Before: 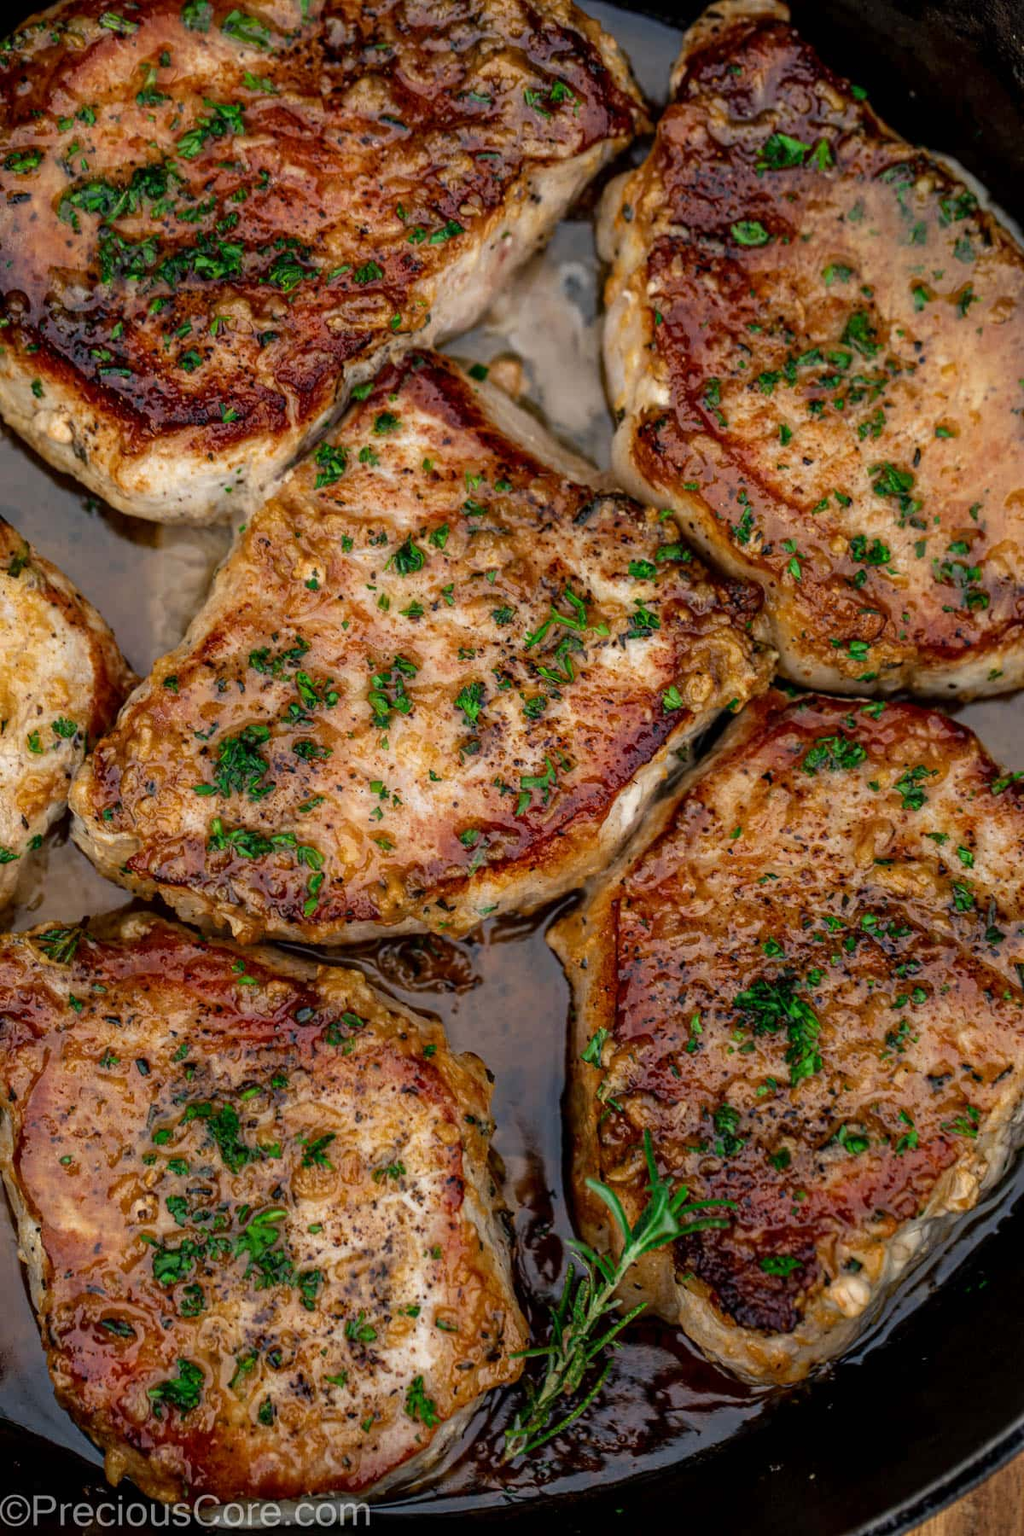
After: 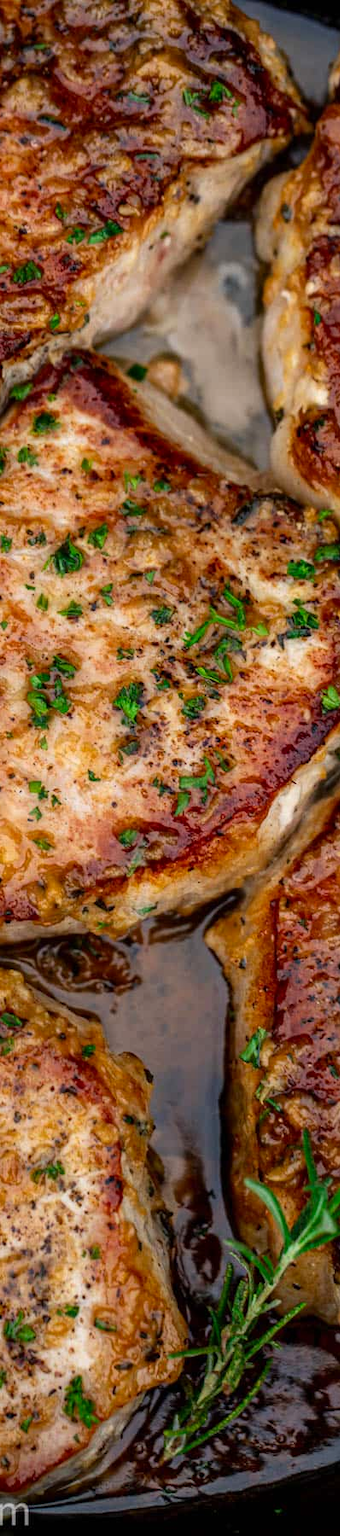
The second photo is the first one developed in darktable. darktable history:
crop: left 33.36%, right 33.36%
contrast brightness saturation: contrast 0.1, brightness 0.03, saturation 0.09
